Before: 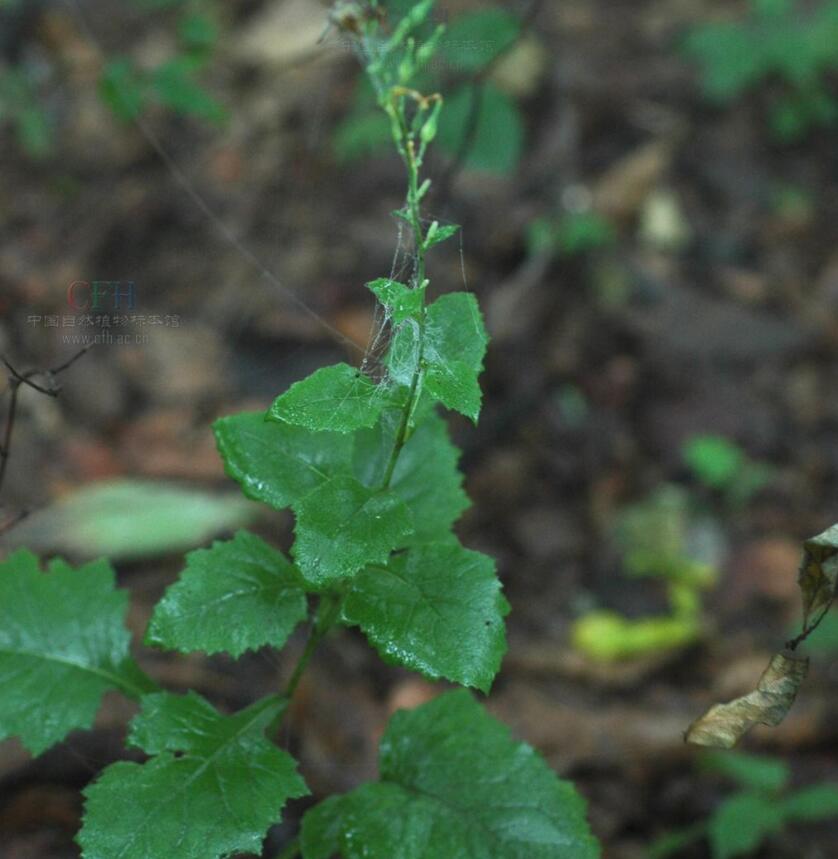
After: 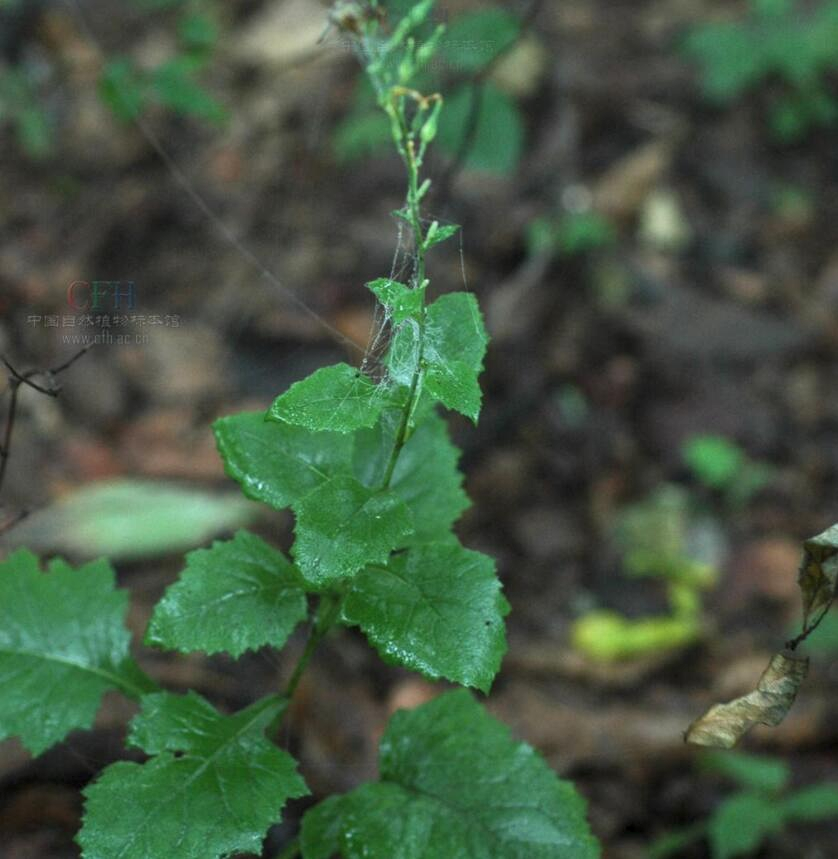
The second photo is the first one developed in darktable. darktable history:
local contrast: on, module defaults
bloom: threshold 82.5%, strength 16.25%
